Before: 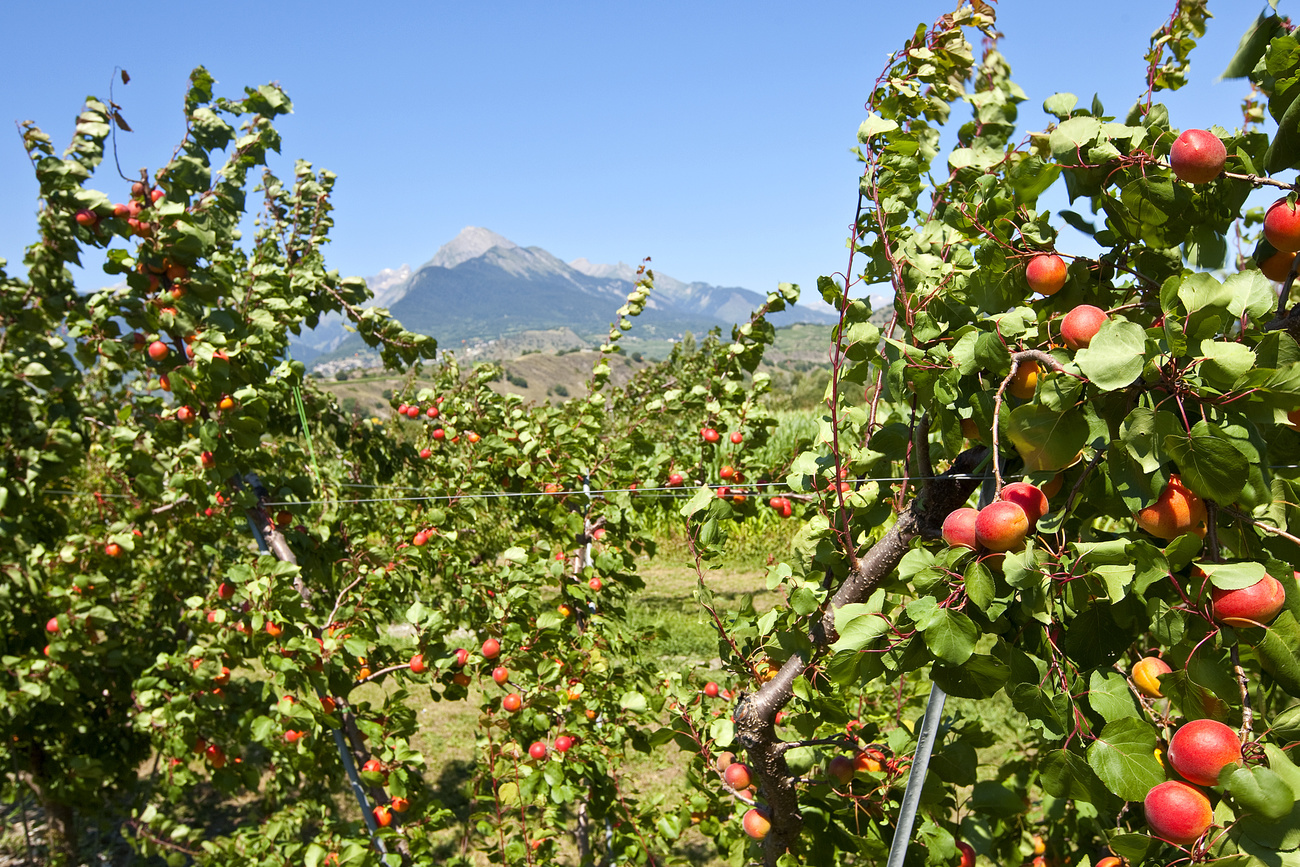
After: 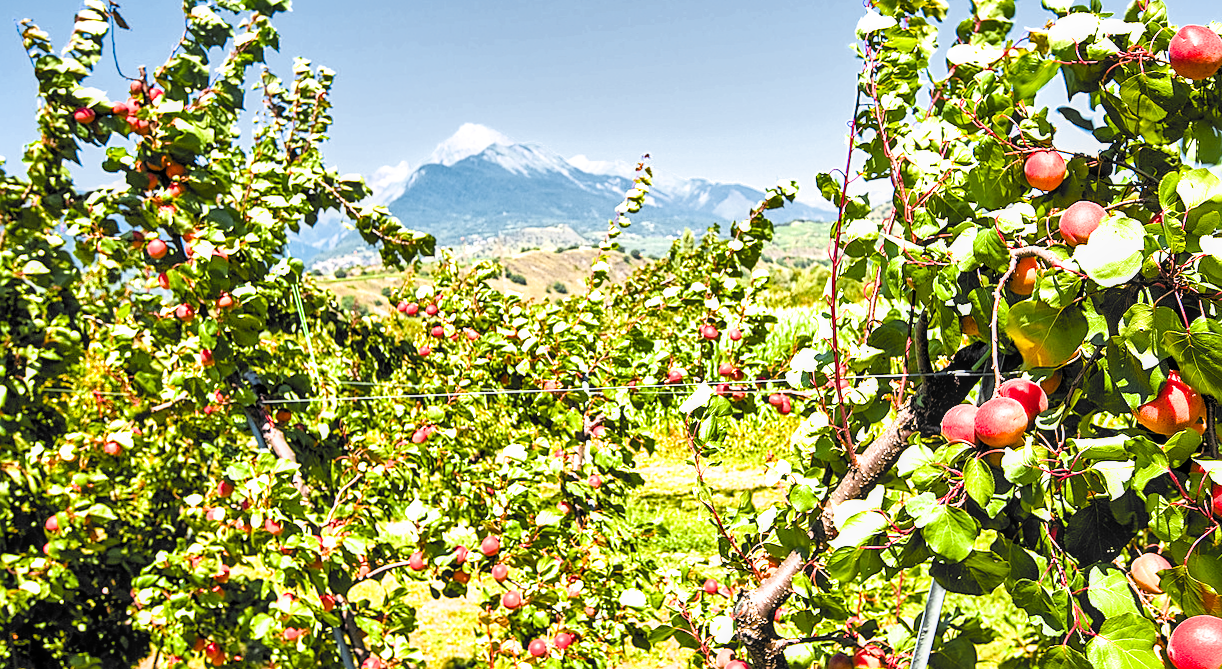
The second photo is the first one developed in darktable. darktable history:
filmic rgb: black relative exposure -5.03 EV, white relative exposure 3.54 EV, hardness 3.16, contrast 1.199, highlights saturation mix -48.75%, color science v6 (2022), iterations of high-quality reconstruction 0
sharpen: on, module defaults
exposure: black level correction 0, exposure 1.409 EV, compensate highlight preservation false
local contrast: on, module defaults
shadows and highlights: shadows color adjustment 99.15%, highlights color adjustment 0.348%, soften with gaussian
velvia: strength 32.08%, mid-tones bias 0.205
color zones: curves: ch0 [(0.257, 0.558) (0.75, 0.565)]; ch1 [(0.004, 0.857) (0.14, 0.416) (0.257, 0.695) (0.442, 0.032) (0.736, 0.266) (0.891, 0.741)]; ch2 [(0, 0.623) (0.112, 0.436) (0.271, 0.474) (0.516, 0.64) (0.743, 0.286)], mix -60.39%
crop and rotate: angle 0.107°, top 11.802%, right 5.672%, bottom 10.815%
